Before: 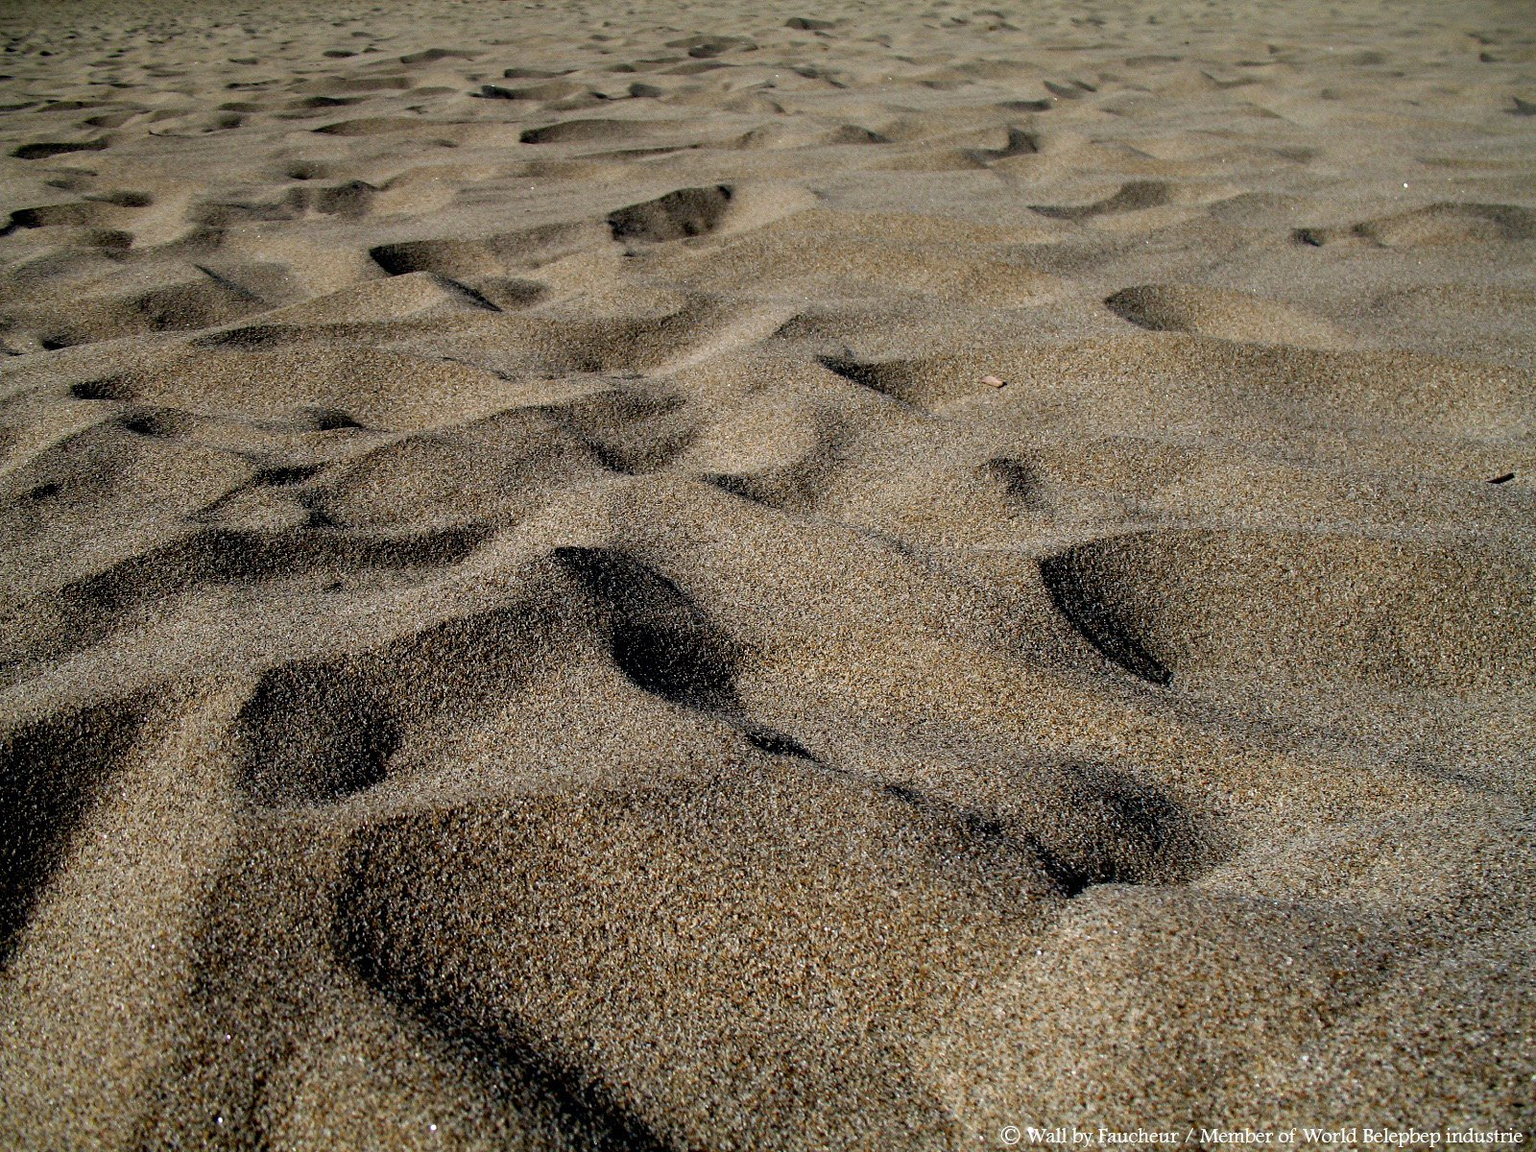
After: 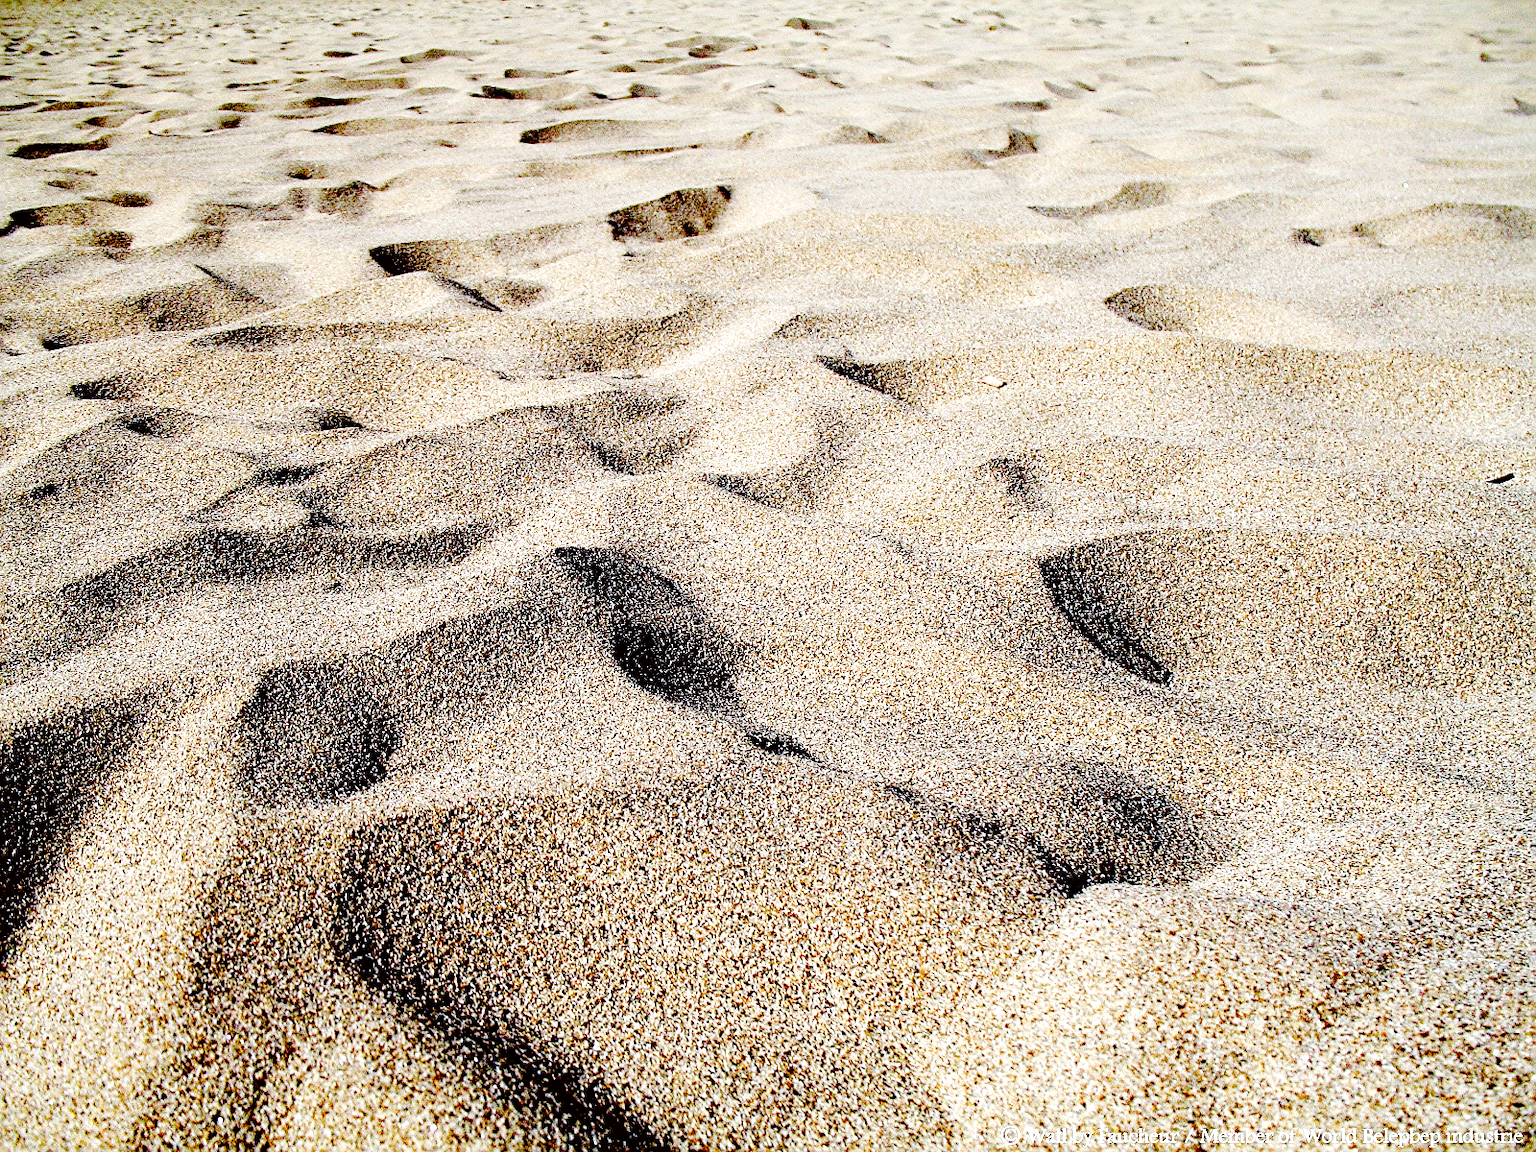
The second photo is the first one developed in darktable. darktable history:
tone equalizer: on, module defaults
base curve: curves: ch0 [(0, 0) (0.036, 0.01) (0.123, 0.254) (0.258, 0.504) (0.507, 0.748) (1, 1)], preserve colors none
exposure: exposure 1.25 EV, compensate exposure bias true, compensate highlight preservation false
color balance: lift [1, 1.015, 1.004, 0.985], gamma [1, 0.958, 0.971, 1.042], gain [1, 0.956, 0.977, 1.044]
sharpen: on, module defaults
